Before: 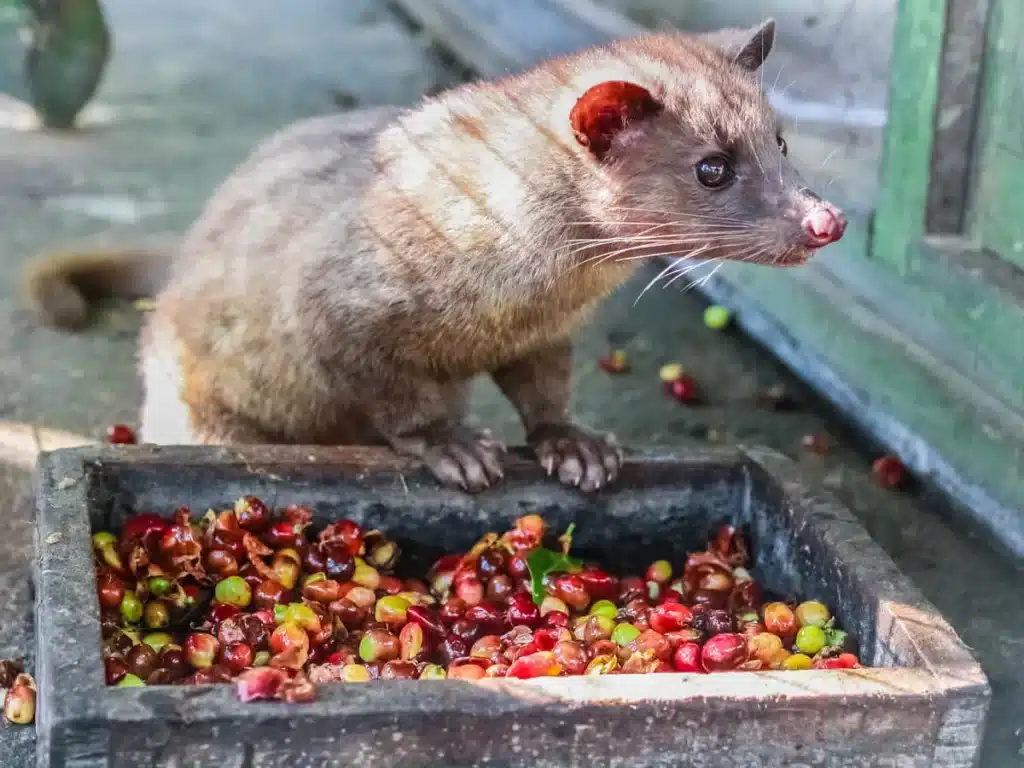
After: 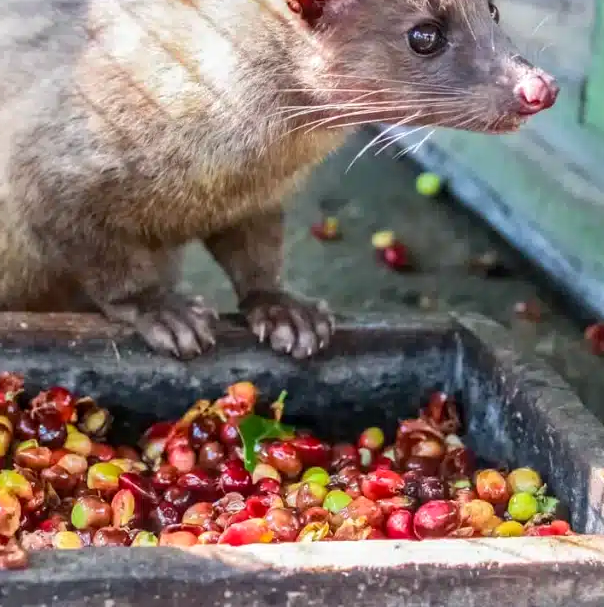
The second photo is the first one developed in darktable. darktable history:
crop and rotate: left 28.145%, top 17.408%, right 12.801%, bottom 3.533%
exposure: black level correction 0.003, exposure 0.146 EV, compensate highlight preservation false
